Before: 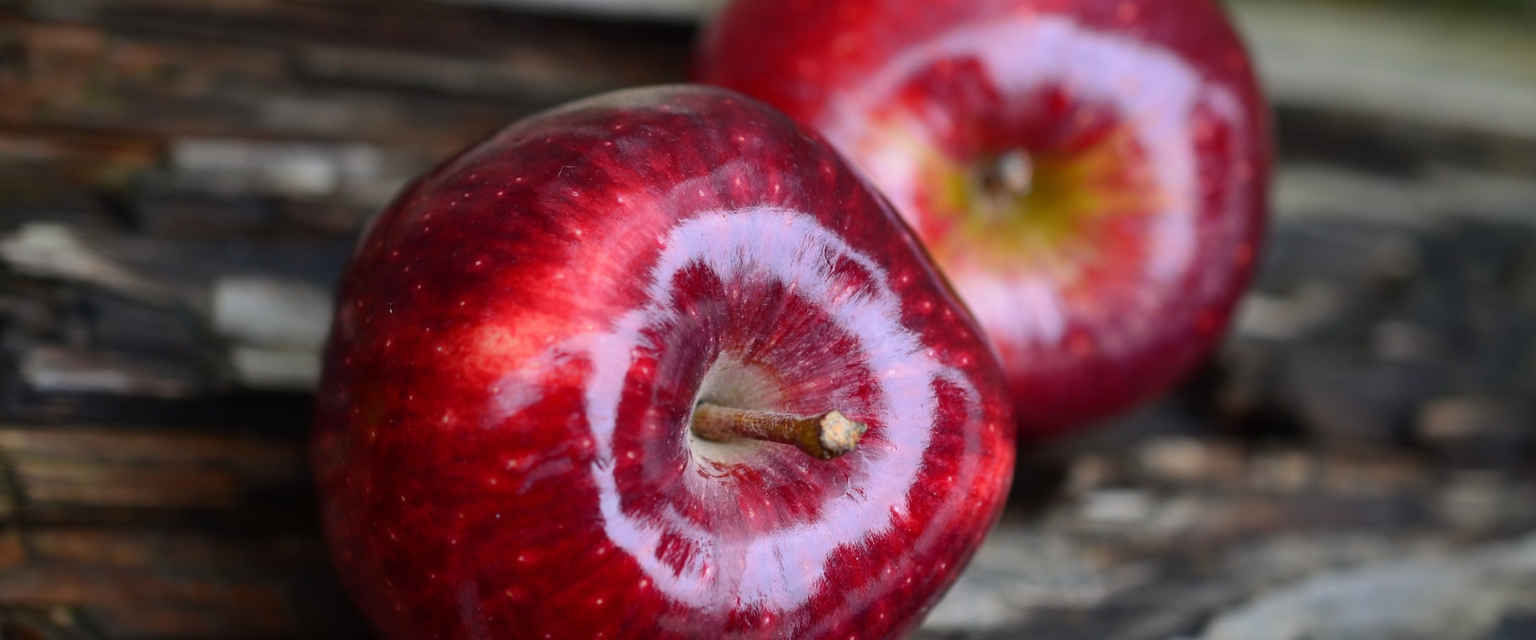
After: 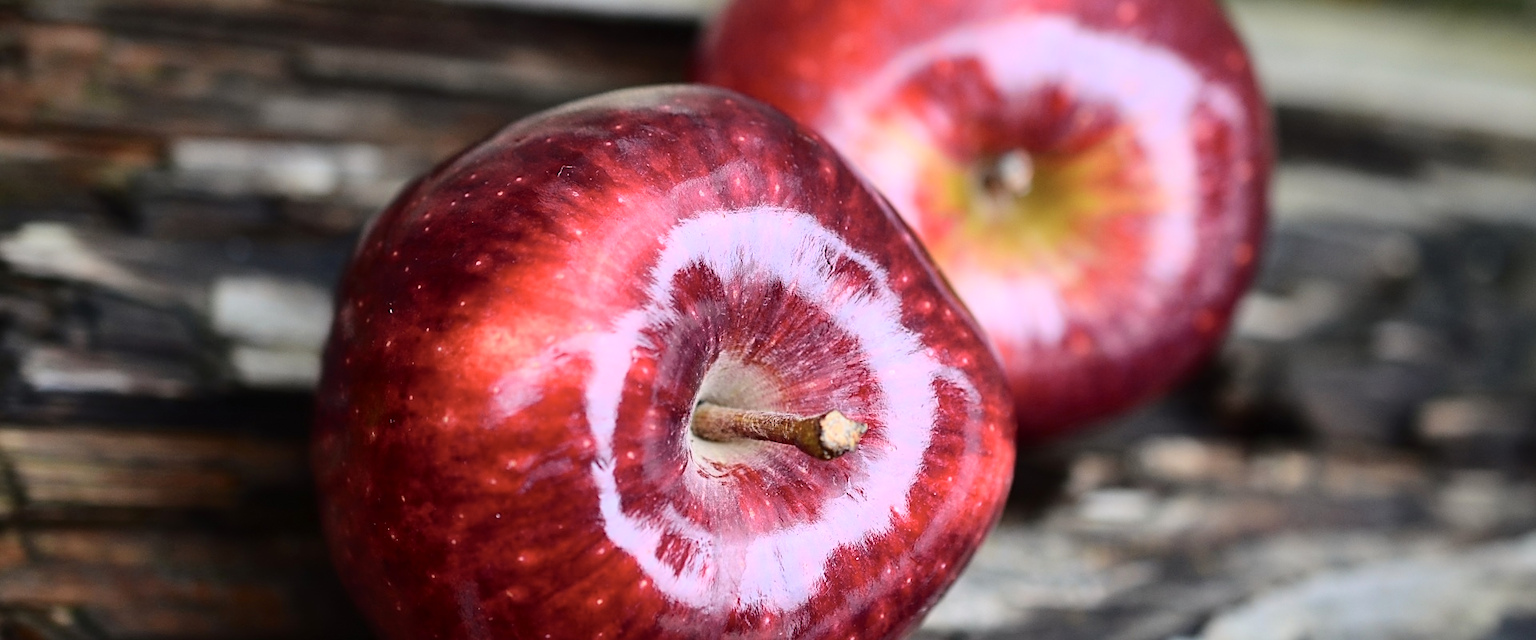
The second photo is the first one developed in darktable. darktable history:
sharpen: on, module defaults
tone curve: curves: ch0 [(0, 0) (0.003, 0.003) (0.011, 0.01) (0.025, 0.023) (0.044, 0.041) (0.069, 0.064) (0.1, 0.094) (0.136, 0.143) (0.177, 0.205) (0.224, 0.281) (0.277, 0.367) (0.335, 0.457) (0.399, 0.542) (0.468, 0.629) (0.543, 0.711) (0.623, 0.788) (0.709, 0.863) (0.801, 0.912) (0.898, 0.955) (1, 1)], color space Lab, independent channels, preserve colors none
